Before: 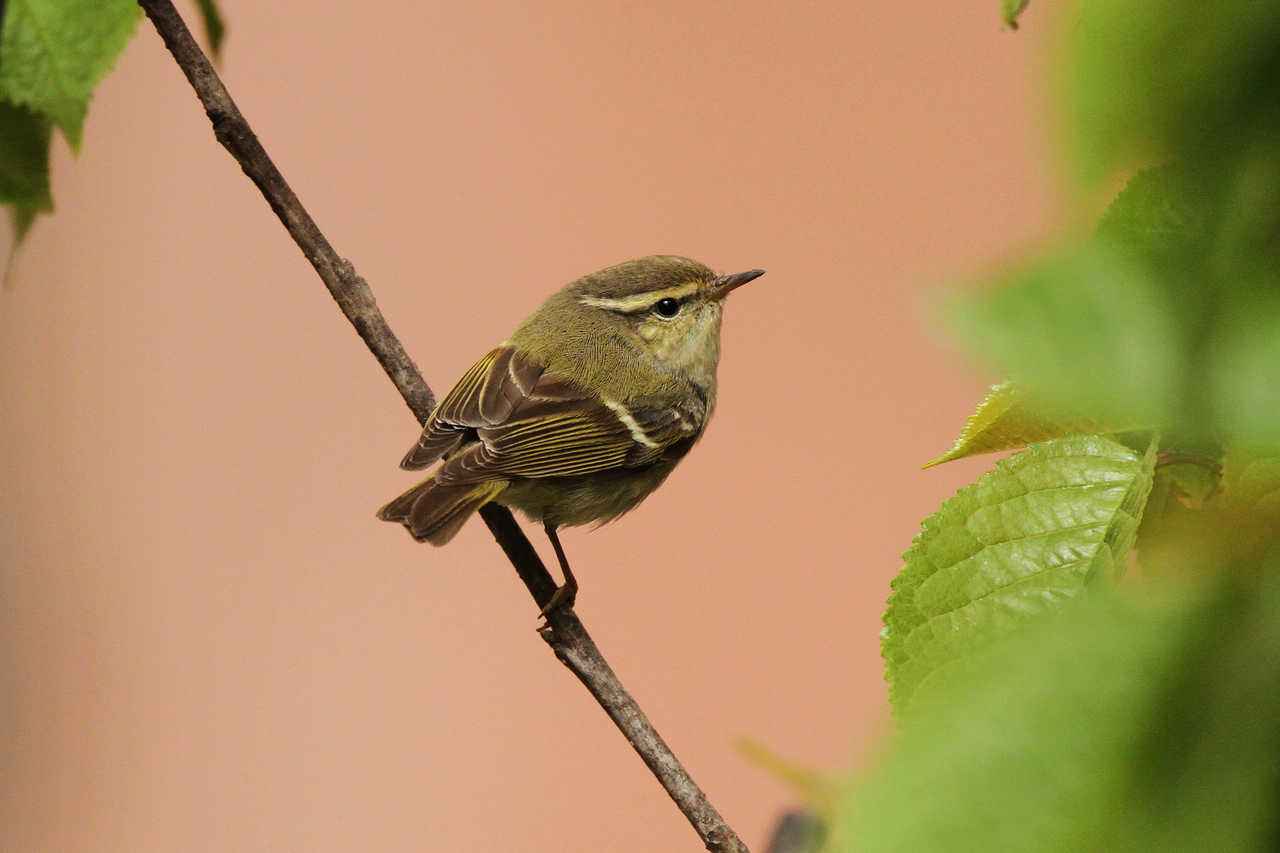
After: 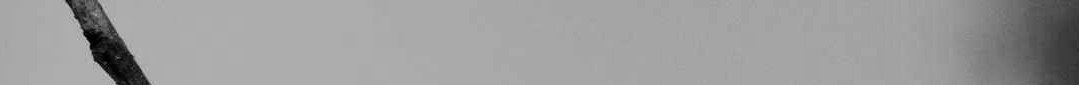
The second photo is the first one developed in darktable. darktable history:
color balance: output saturation 120%
crop and rotate: left 9.644%, top 9.491%, right 6.021%, bottom 80.509%
filmic rgb: black relative exposure -12 EV, white relative exposure 2.8 EV, threshold 3 EV, target black luminance 0%, hardness 8.06, latitude 70.41%, contrast 1.14, highlights saturation mix 10%, shadows ↔ highlights balance -0.388%, color science v4 (2020), iterations of high-quality reconstruction 10, contrast in shadows soft, contrast in highlights soft, enable highlight reconstruction true
monochrome: size 3.1
